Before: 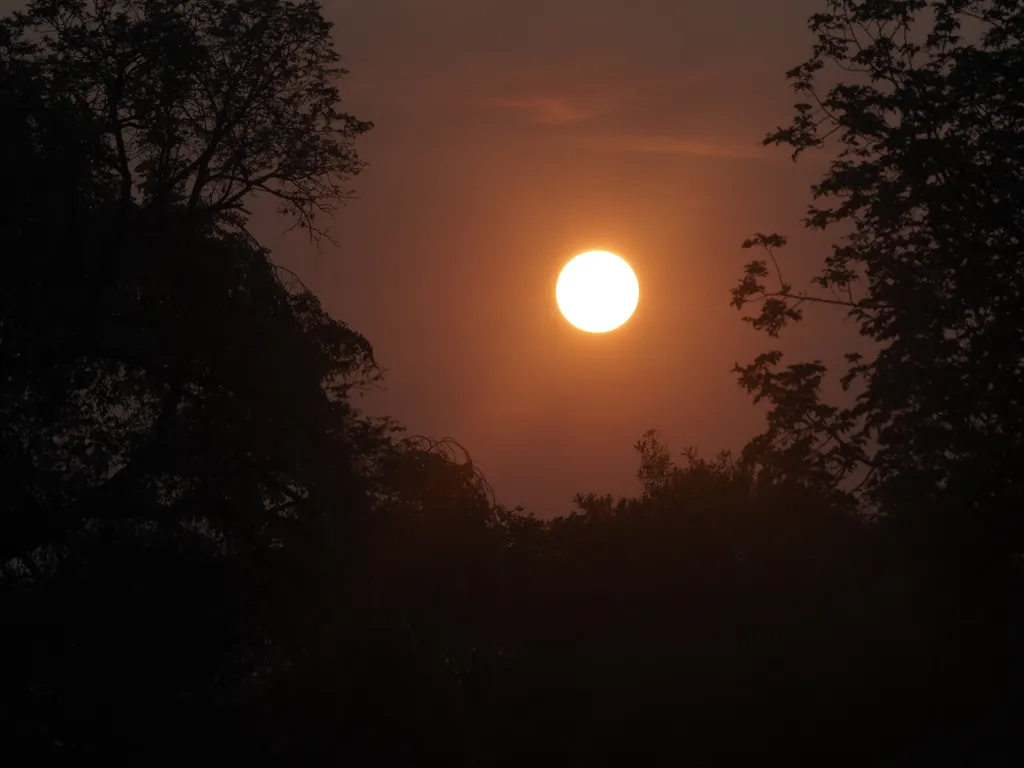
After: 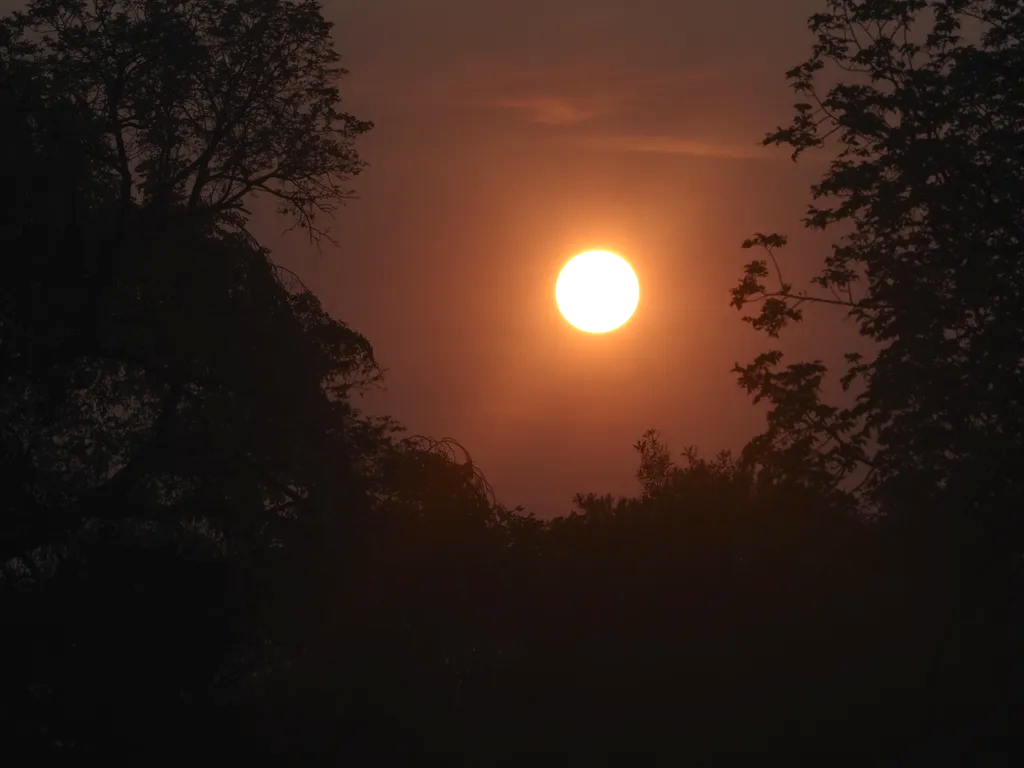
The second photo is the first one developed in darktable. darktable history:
tone curve: curves: ch0 [(0, 0) (0.003, 0.003) (0.011, 0.011) (0.025, 0.022) (0.044, 0.039) (0.069, 0.055) (0.1, 0.074) (0.136, 0.101) (0.177, 0.134) (0.224, 0.171) (0.277, 0.216) (0.335, 0.277) (0.399, 0.345) (0.468, 0.427) (0.543, 0.526) (0.623, 0.636) (0.709, 0.731) (0.801, 0.822) (0.898, 0.917) (1, 1)], color space Lab, independent channels, preserve colors none
exposure: black level correction -0.002, exposure 0.531 EV, compensate highlight preservation false
